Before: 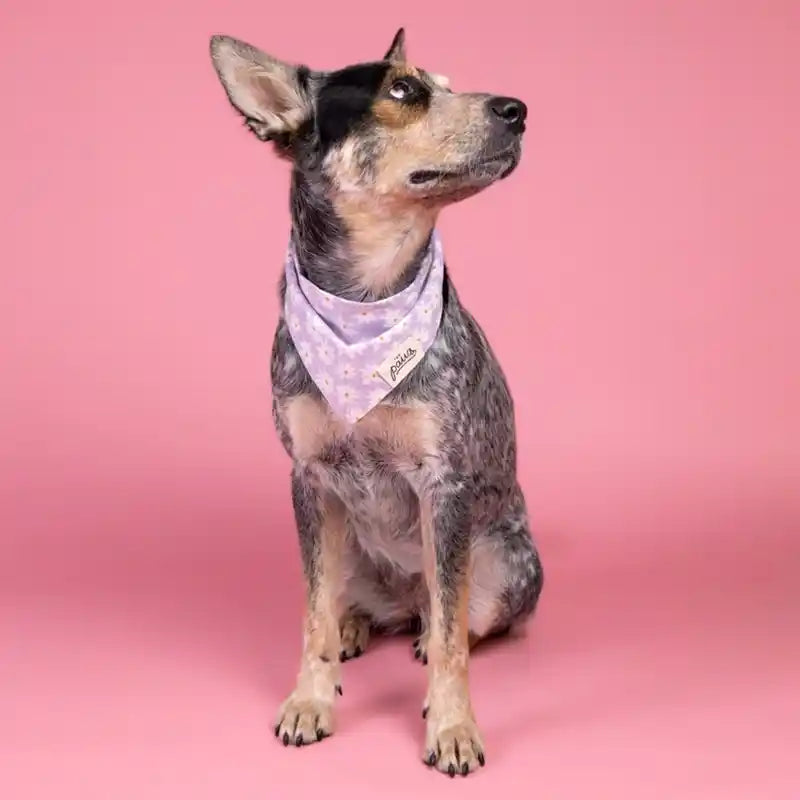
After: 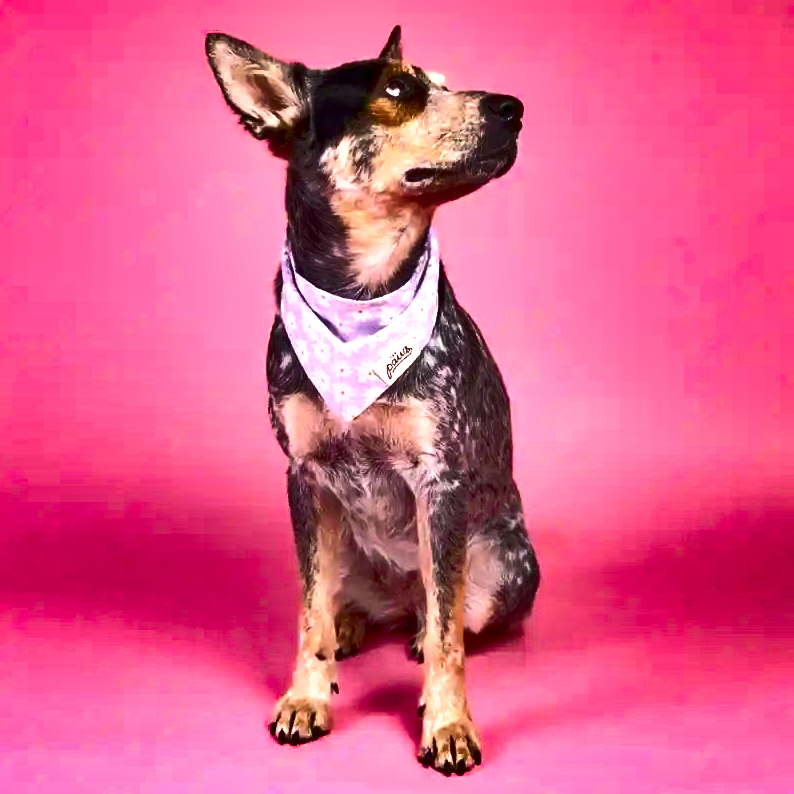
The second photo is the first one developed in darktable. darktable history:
contrast brightness saturation: contrast 0.225, brightness -0.183, saturation 0.236
tone equalizer: -7 EV 0.16 EV, -6 EV 0.6 EV, -5 EV 1.16 EV, -4 EV 1.3 EV, -3 EV 1.18 EV, -2 EV 0.6 EV, -1 EV 0.153 EV
crop and rotate: left 0.635%, top 0.285%, bottom 0.376%
color balance rgb: perceptual saturation grading › global saturation 0.812%, global vibrance 20%
shadows and highlights: shadows 24.74, highlights -78.65, soften with gaussian
exposure: black level correction 0, exposure 0.702 EV, compensate exposure bias true, compensate highlight preservation false
